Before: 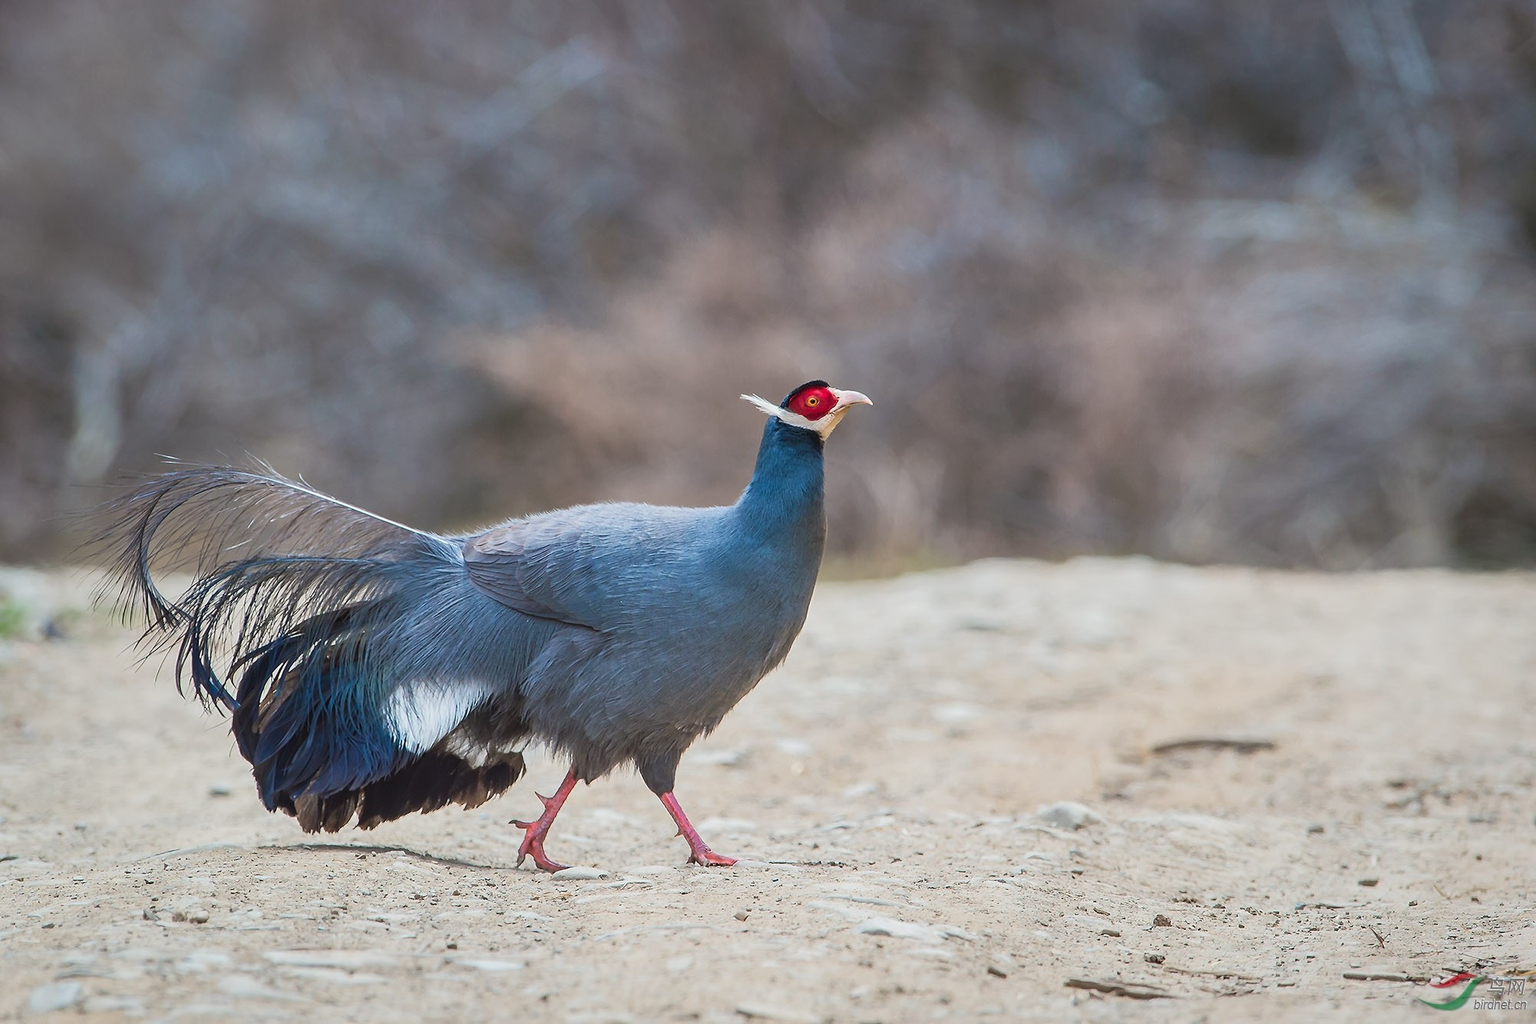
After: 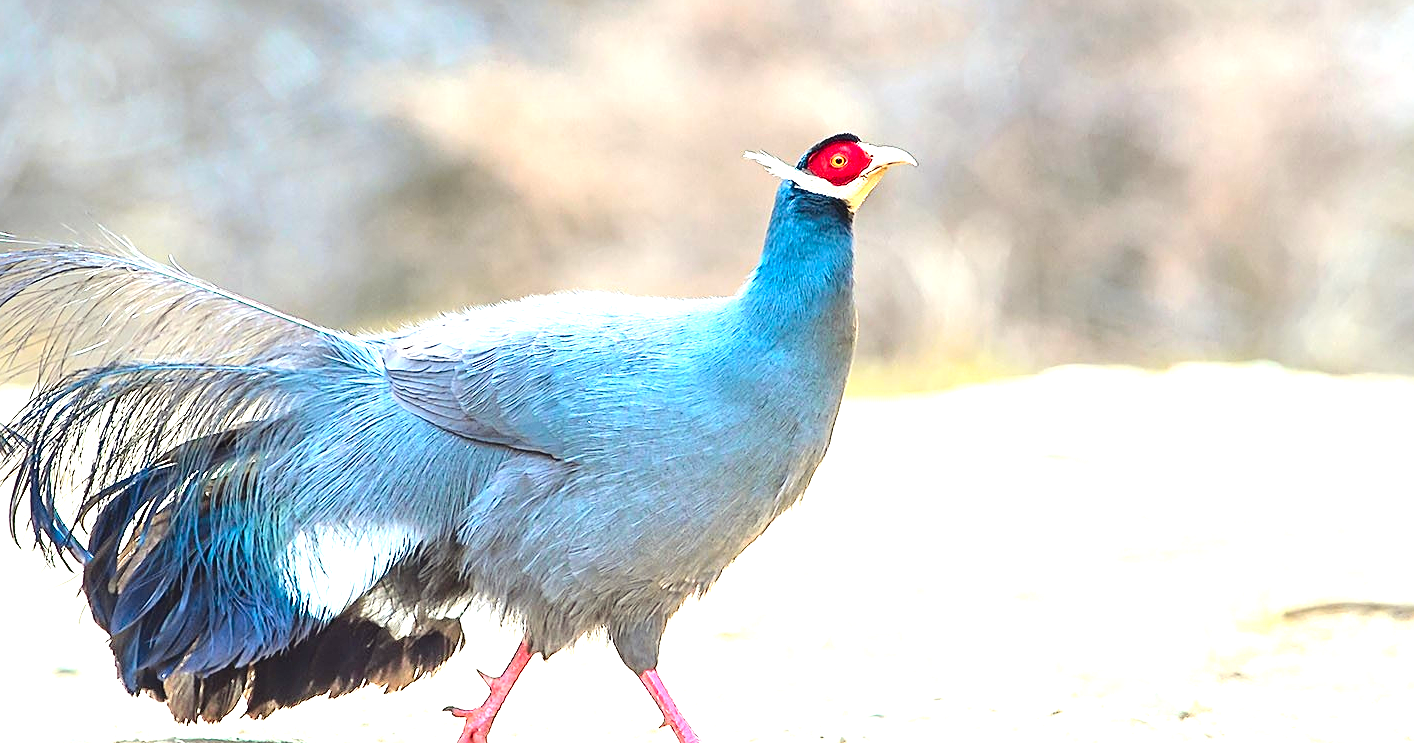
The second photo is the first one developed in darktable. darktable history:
color correction: highlights a* -4.27, highlights b* 6.5
exposure: black level correction 0, exposure 1.741 EV, compensate exposure bias true, compensate highlight preservation false
sharpen: on, module defaults
crop: left 11%, top 27.192%, right 18.293%, bottom 17.043%
tone curve: curves: ch0 [(0, 0.023) (0.132, 0.075) (0.241, 0.178) (0.487, 0.491) (0.782, 0.8) (1, 0.989)]; ch1 [(0, 0) (0.396, 0.369) (0.467, 0.454) (0.498, 0.5) (0.518, 0.517) (0.57, 0.586) (0.619, 0.663) (0.692, 0.744) (1, 1)]; ch2 [(0, 0) (0.427, 0.416) (0.483, 0.481) (0.503, 0.503) (0.526, 0.527) (0.563, 0.573) (0.632, 0.667) (0.705, 0.737) (0.985, 0.966)], color space Lab, independent channels, preserve colors none
contrast brightness saturation: contrast 0.097, brightness 0.025, saturation 0.093
